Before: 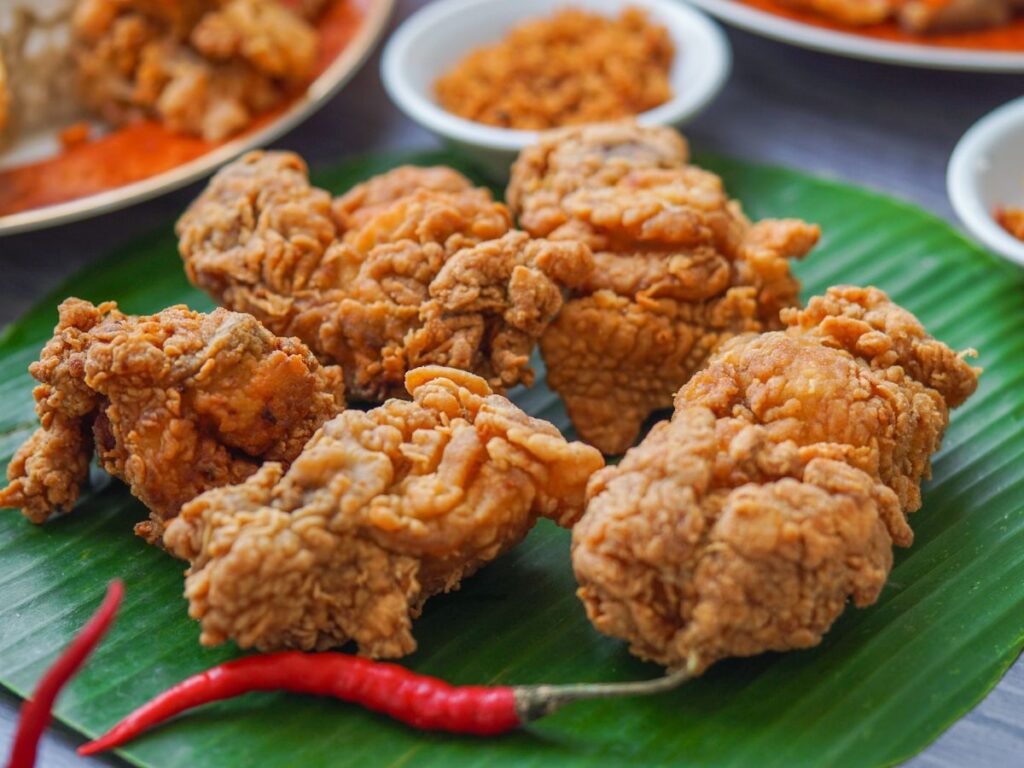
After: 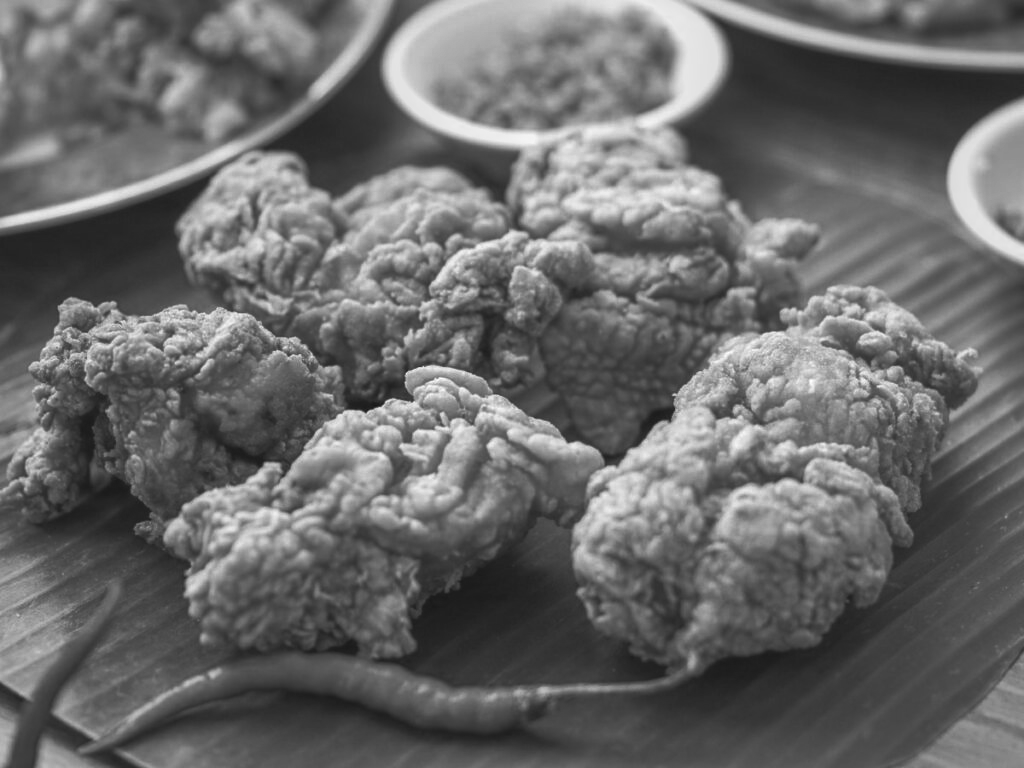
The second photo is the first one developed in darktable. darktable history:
monochrome: a 26.22, b 42.67, size 0.8
color correction: highlights a* -0.95, highlights b* 4.5, shadows a* 3.55
tone curve: curves: ch0 [(0, 0.081) (0.483, 0.453) (0.881, 0.992)]
